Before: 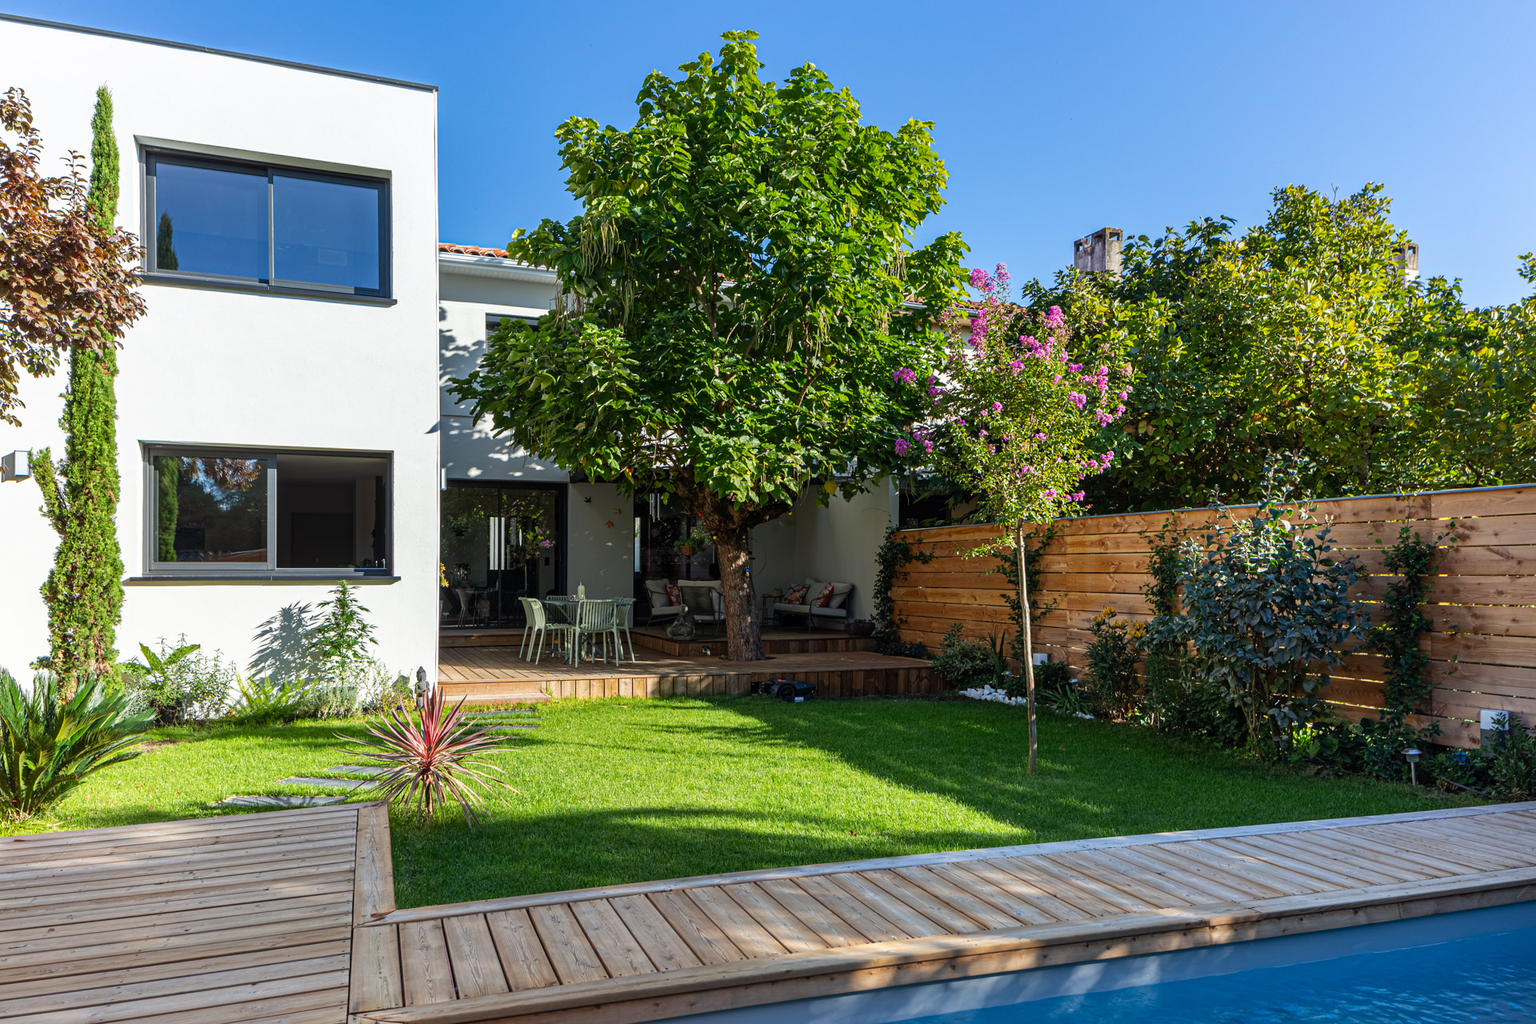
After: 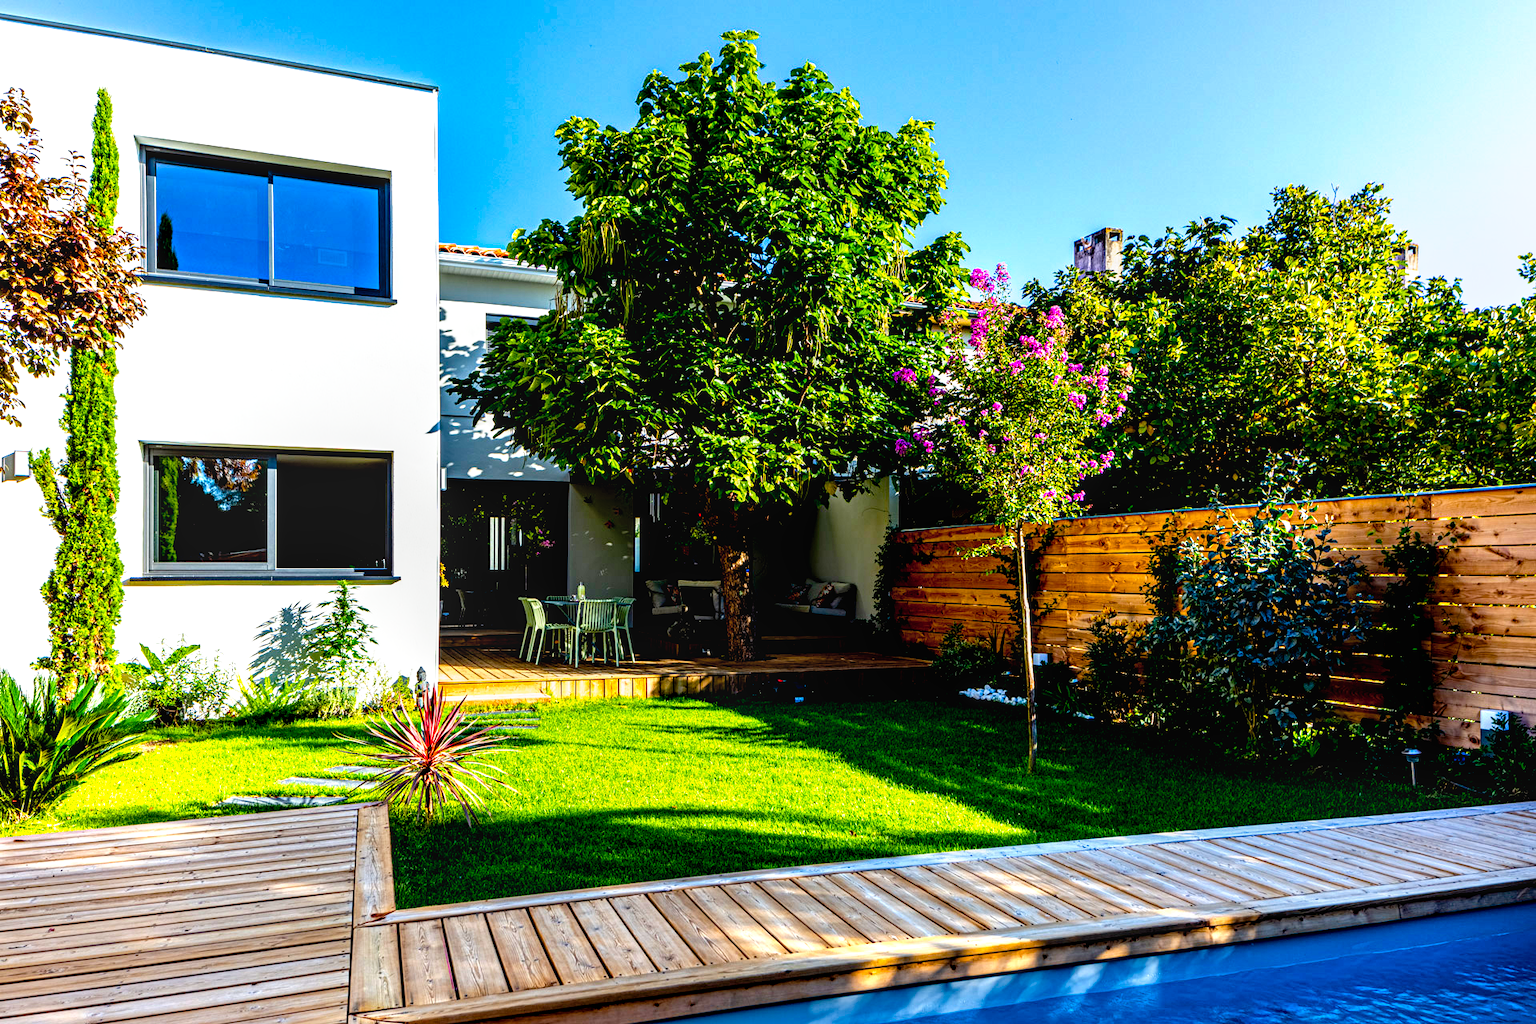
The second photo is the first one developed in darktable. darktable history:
local contrast: on, module defaults
exposure: black level correction 0.031, exposure 0.304 EV, compensate highlight preservation false
color balance rgb: perceptual saturation grading › global saturation 36%, perceptual brilliance grading › global brilliance 10%, global vibrance 20%
tone curve: curves: ch0 [(0, 0) (0.003, 0.002) (0.011, 0.006) (0.025, 0.014) (0.044, 0.025) (0.069, 0.039) (0.1, 0.056) (0.136, 0.086) (0.177, 0.129) (0.224, 0.183) (0.277, 0.247) (0.335, 0.318) (0.399, 0.395) (0.468, 0.48) (0.543, 0.571) (0.623, 0.668) (0.709, 0.773) (0.801, 0.873) (0.898, 0.978) (1, 1)], preserve colors none
